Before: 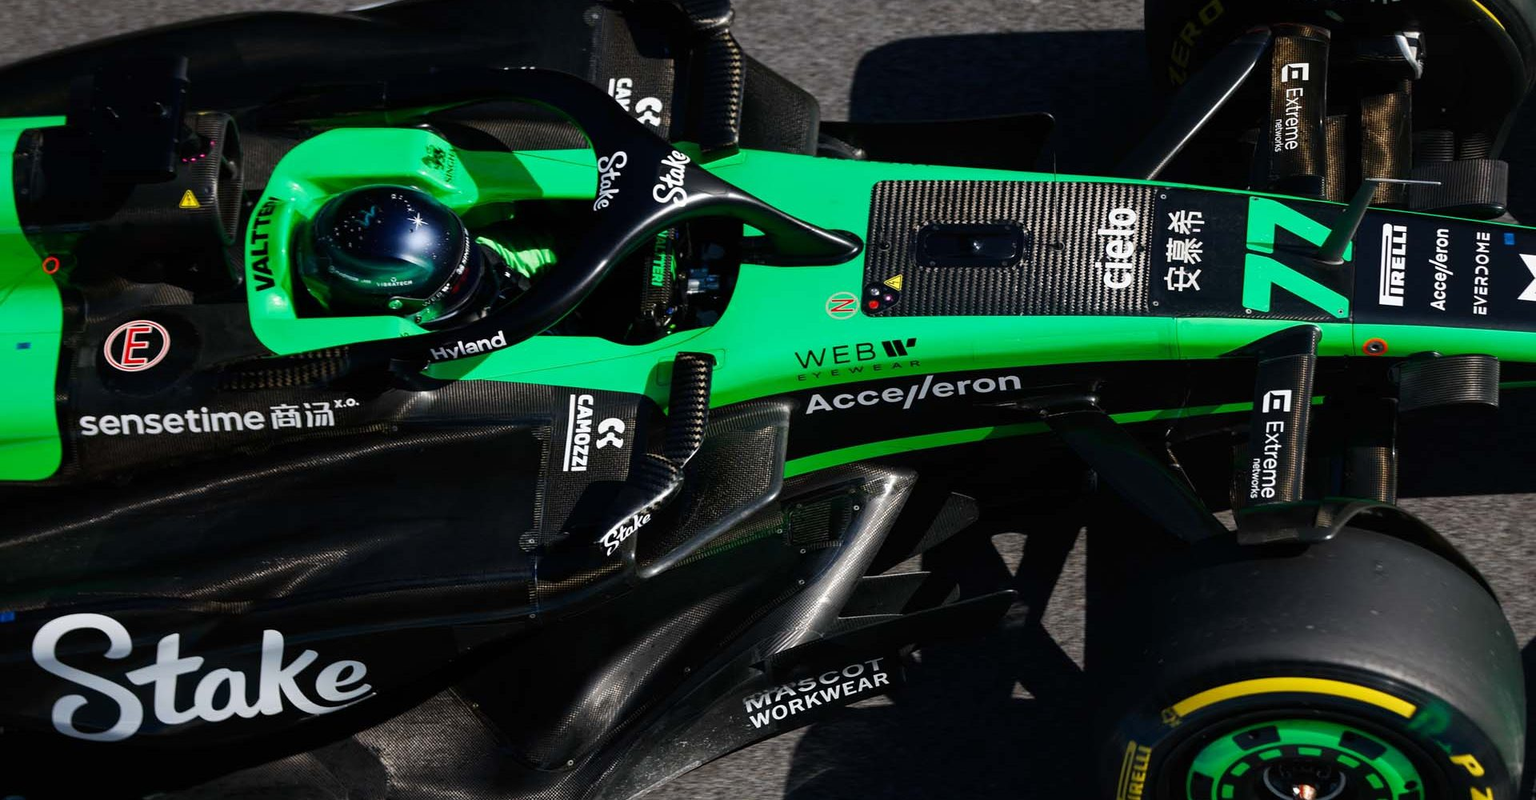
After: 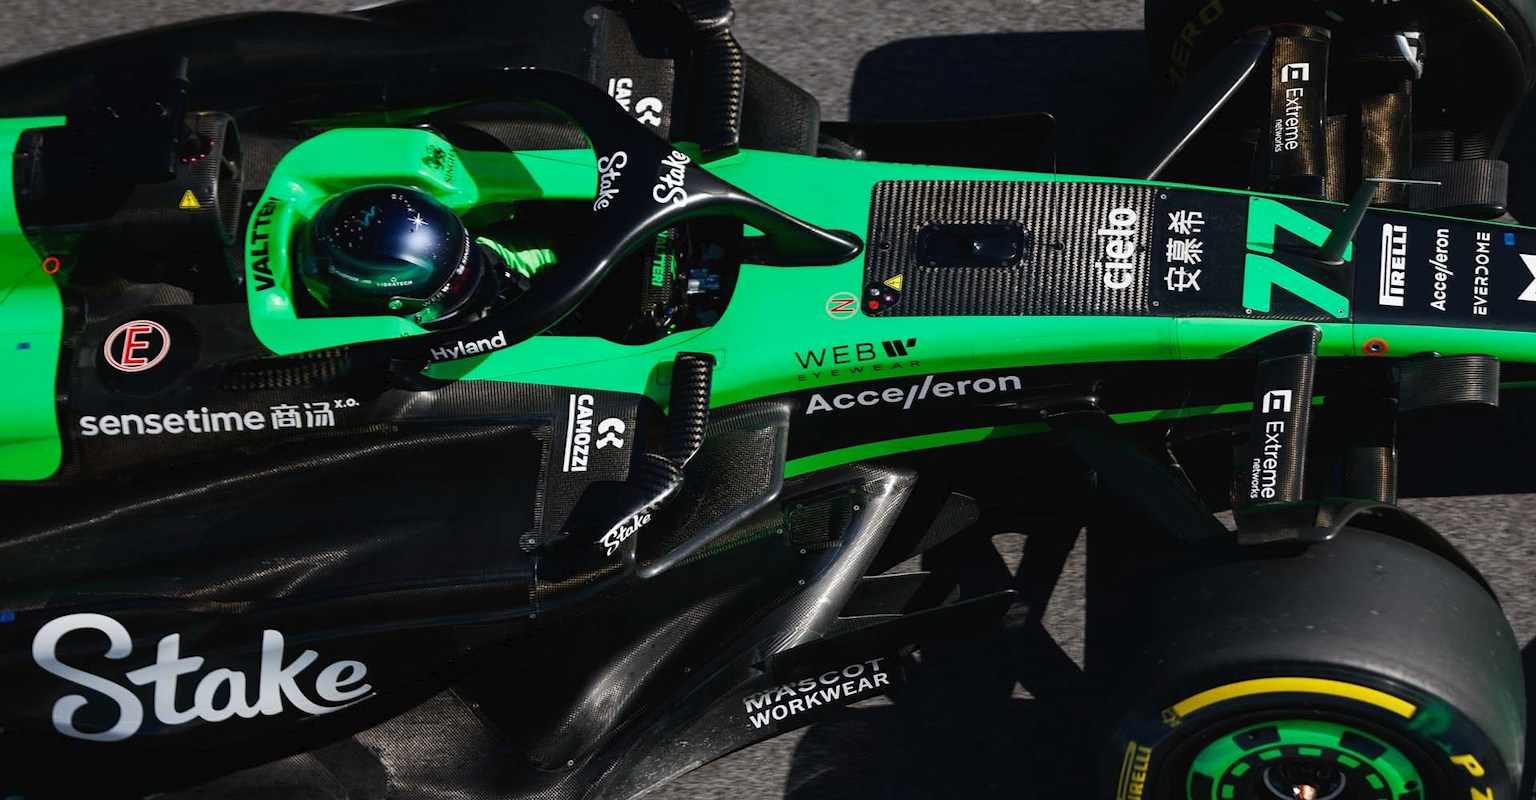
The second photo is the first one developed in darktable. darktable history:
tone curve: curves: ch0 [(0, 0) (0.003, 0.022) (0.011, 0.027) (0.025, 0.038) (0.044, 0.056) (0.069, 0.081) (0.1, 0.11) (0.136, 0.145) (0.177, 0.185) (0.224, 0.229) (0.277, 0.278) (0.335, 0.335) (0.399, 0.399) (0.468, 0.468) (0.543, 0.543) (0.623, 0.623) (0.709, 0.705) (0.801, 0.793) (0.898, 0.887) (1, 1)], color space Lab, independent channels, preserve colors none
